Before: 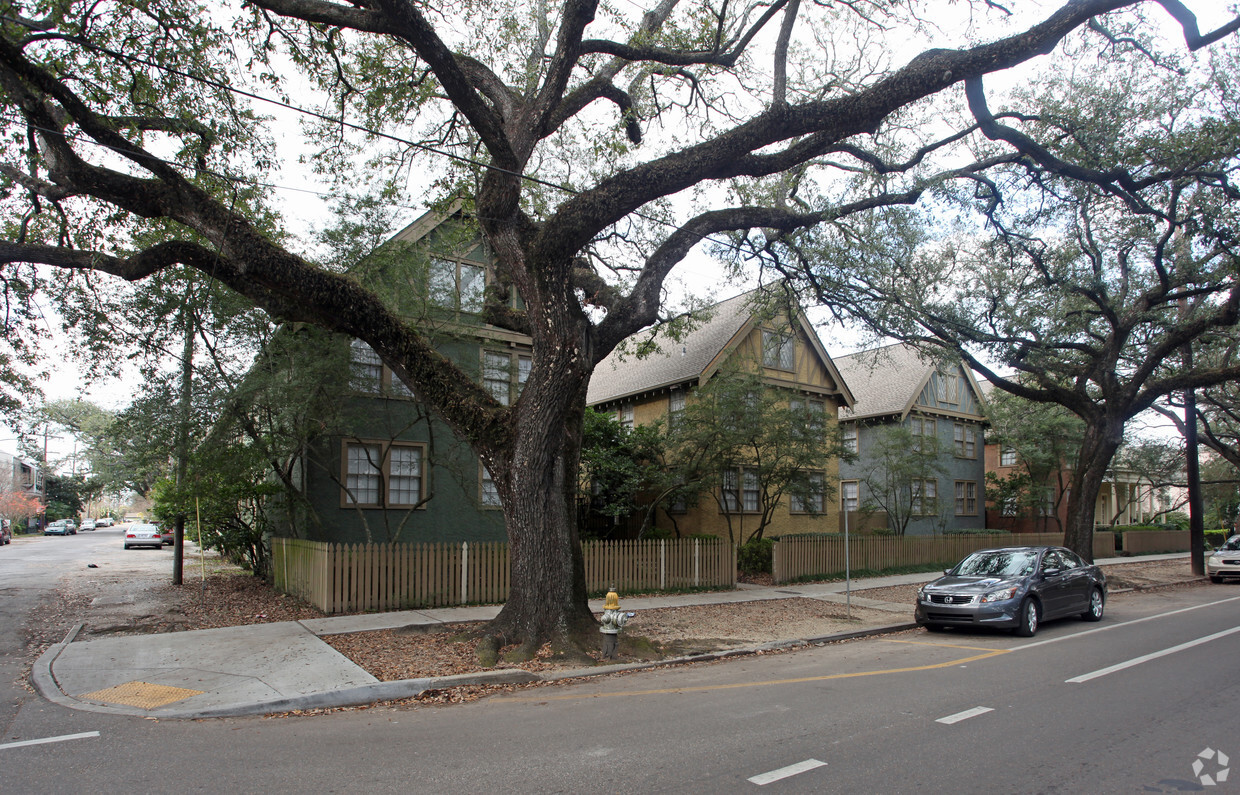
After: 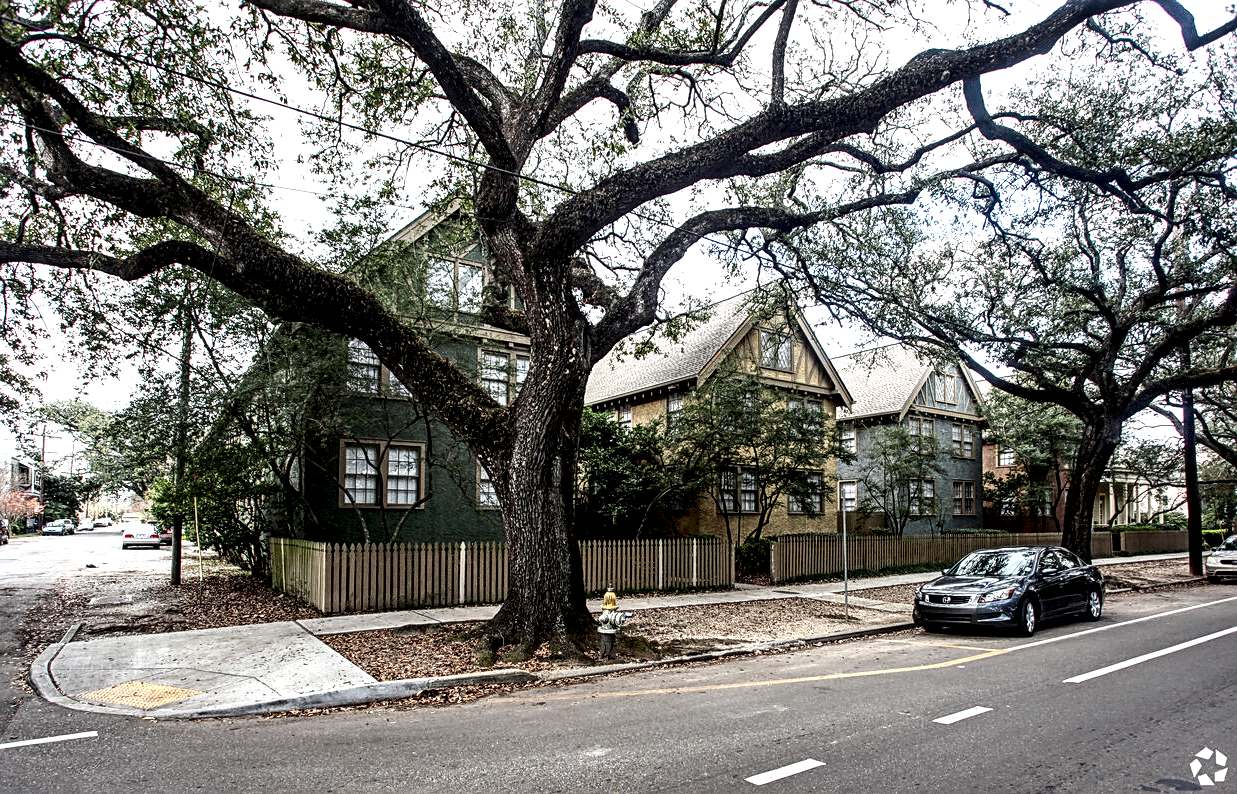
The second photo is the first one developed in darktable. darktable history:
crop: left 0.166%
exposure: exposure 0.244 EV, compensate highlight preservation false
contrast brightness saturation: contrast 0.22
shadows and highlights: soften with gaussian
sharpen: on, module defaults
local contrast: detail 205%
